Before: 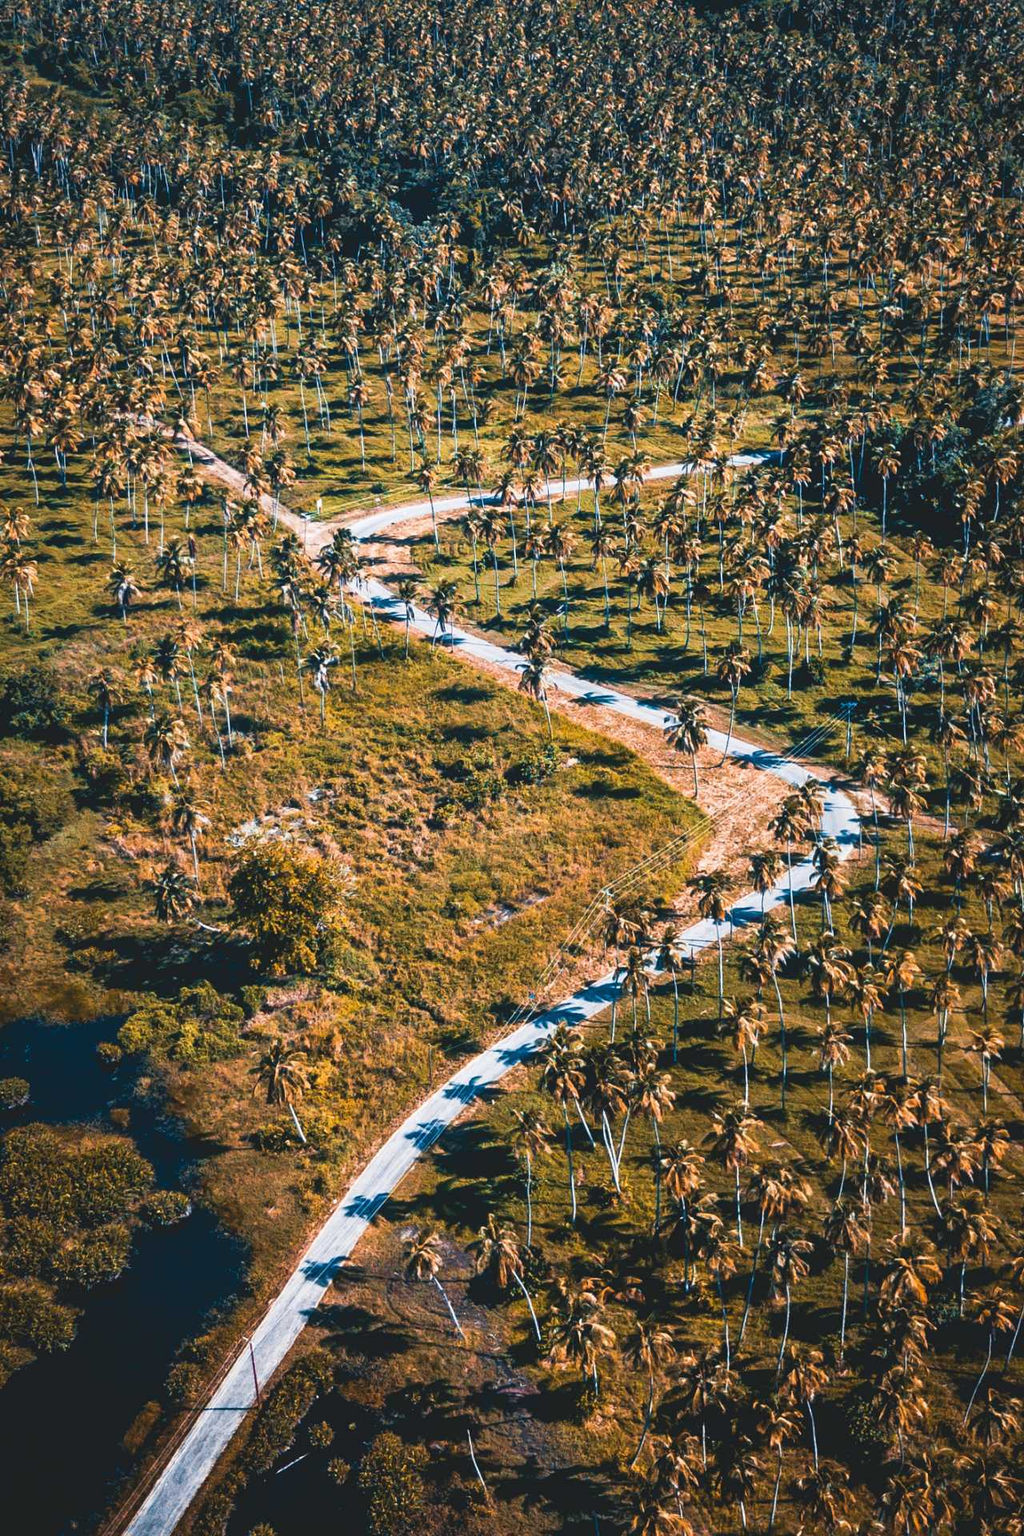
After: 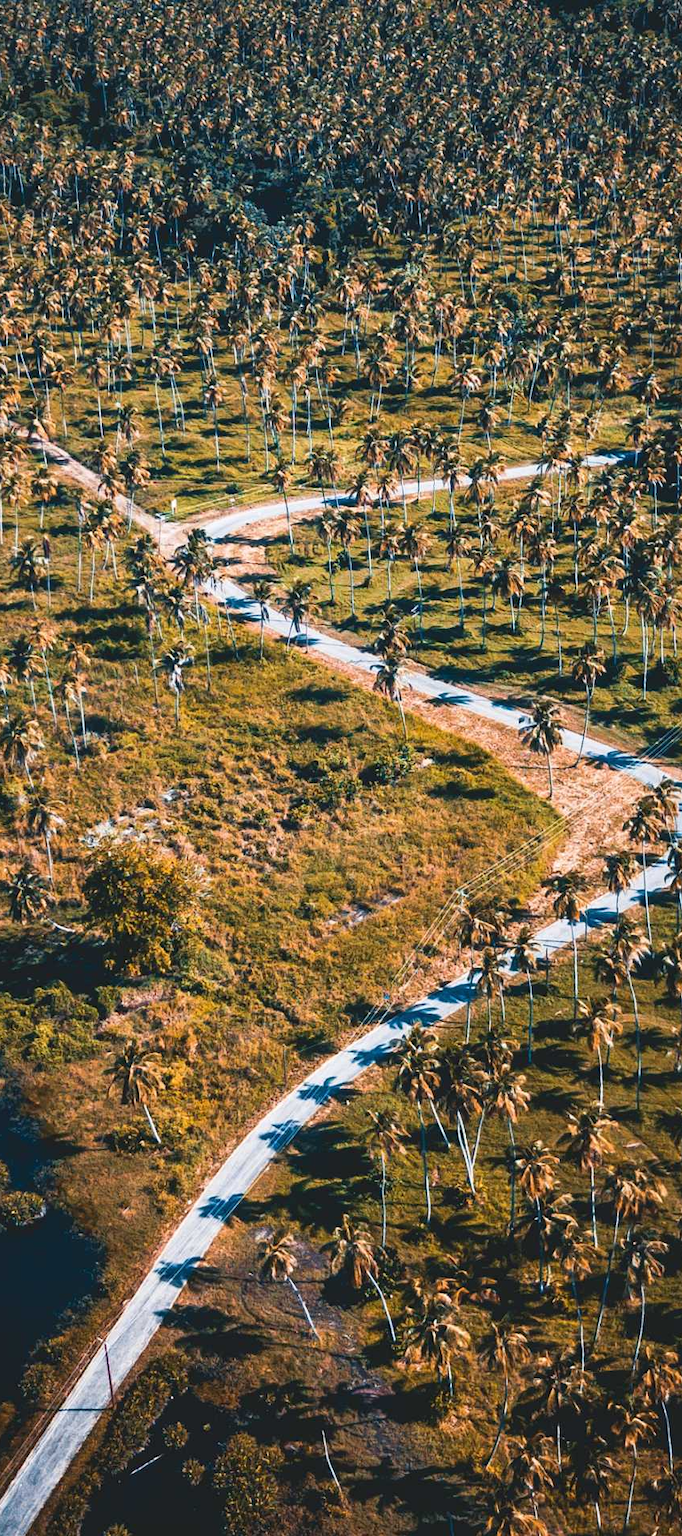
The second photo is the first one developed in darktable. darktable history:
white balance: emerald 1
crop and rotate: left 14.292%, right 19.041%
